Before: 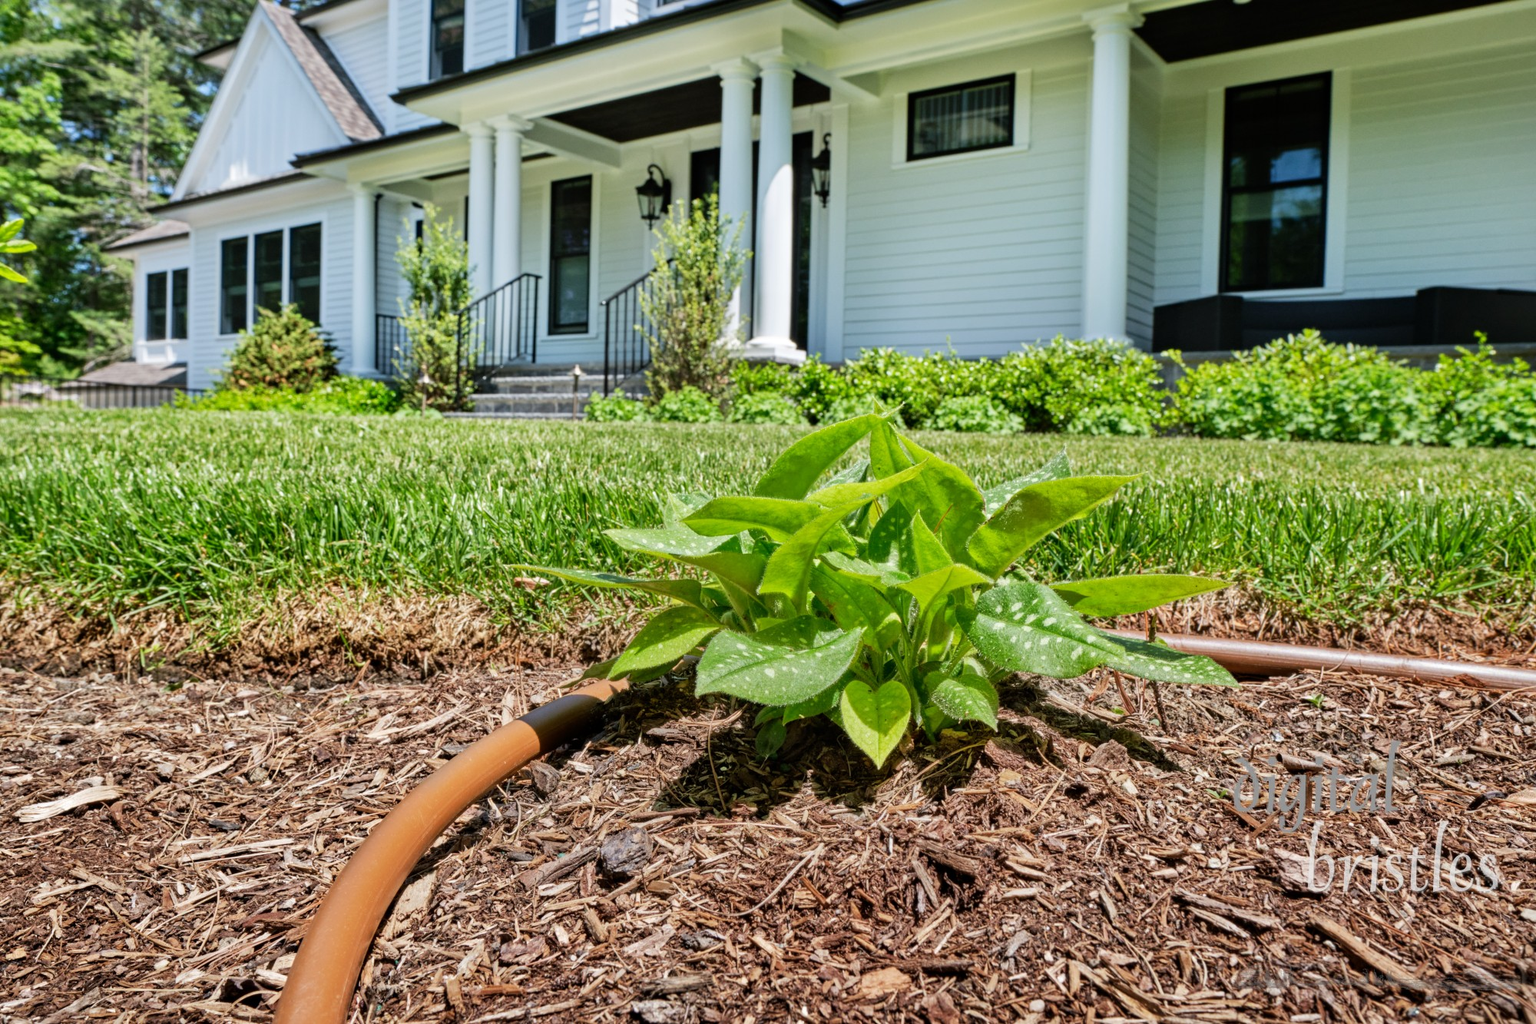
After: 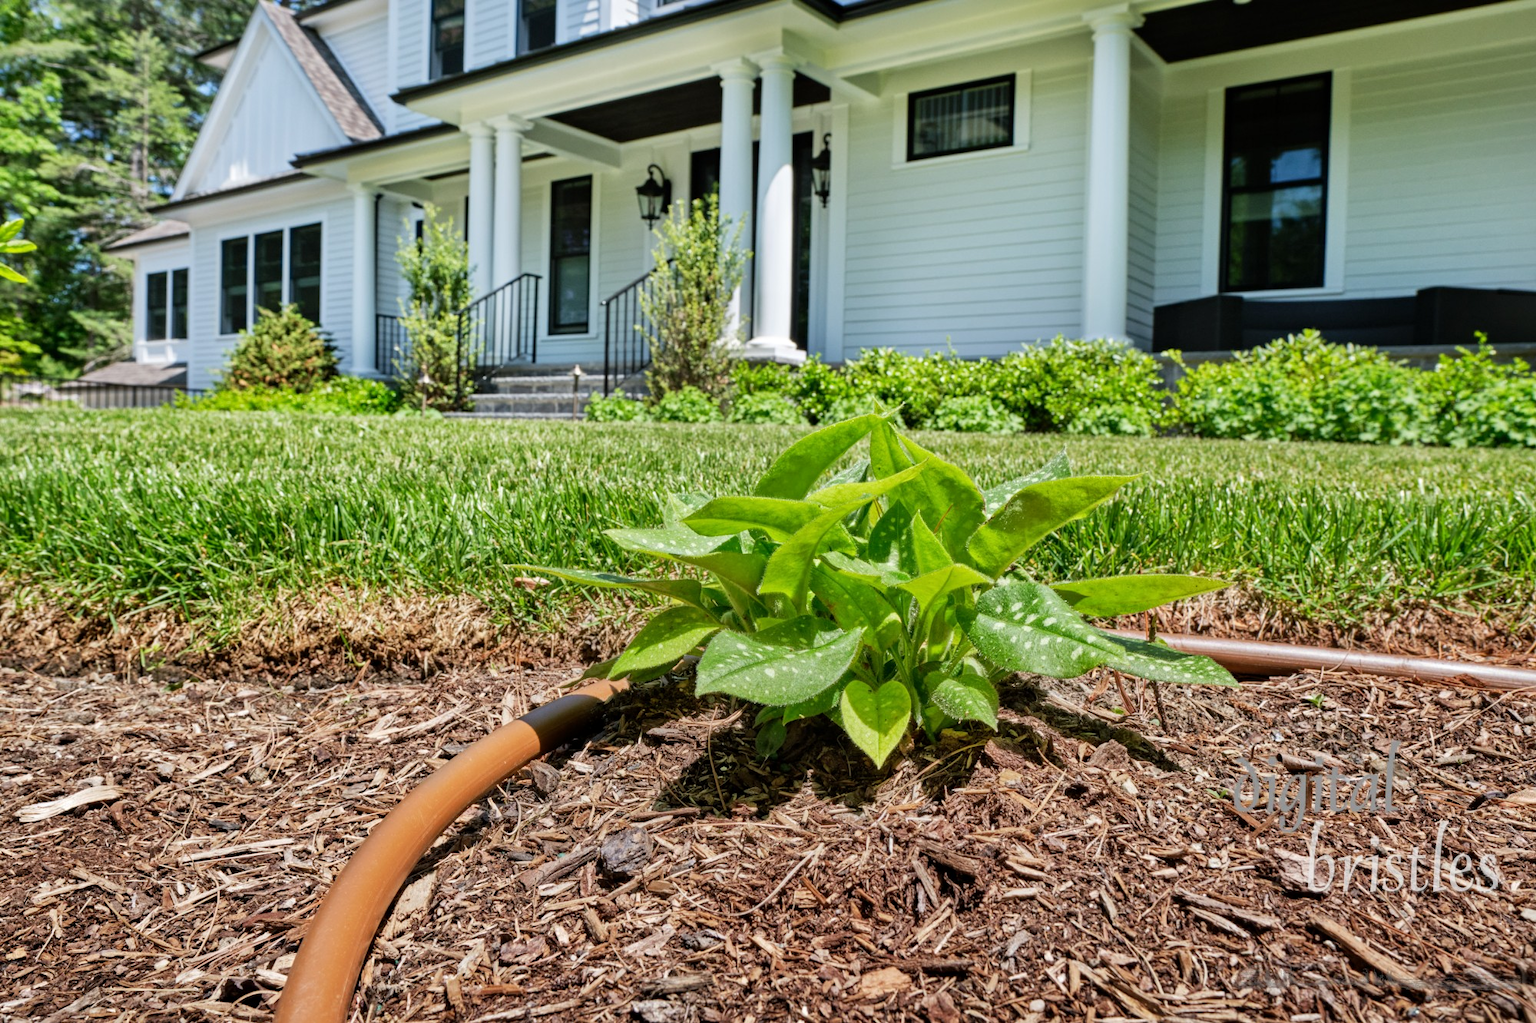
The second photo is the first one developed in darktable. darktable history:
local contrast: mode bilateral grid, contrast 10, coarseness 26, detail 111%, midtone range 0.2
